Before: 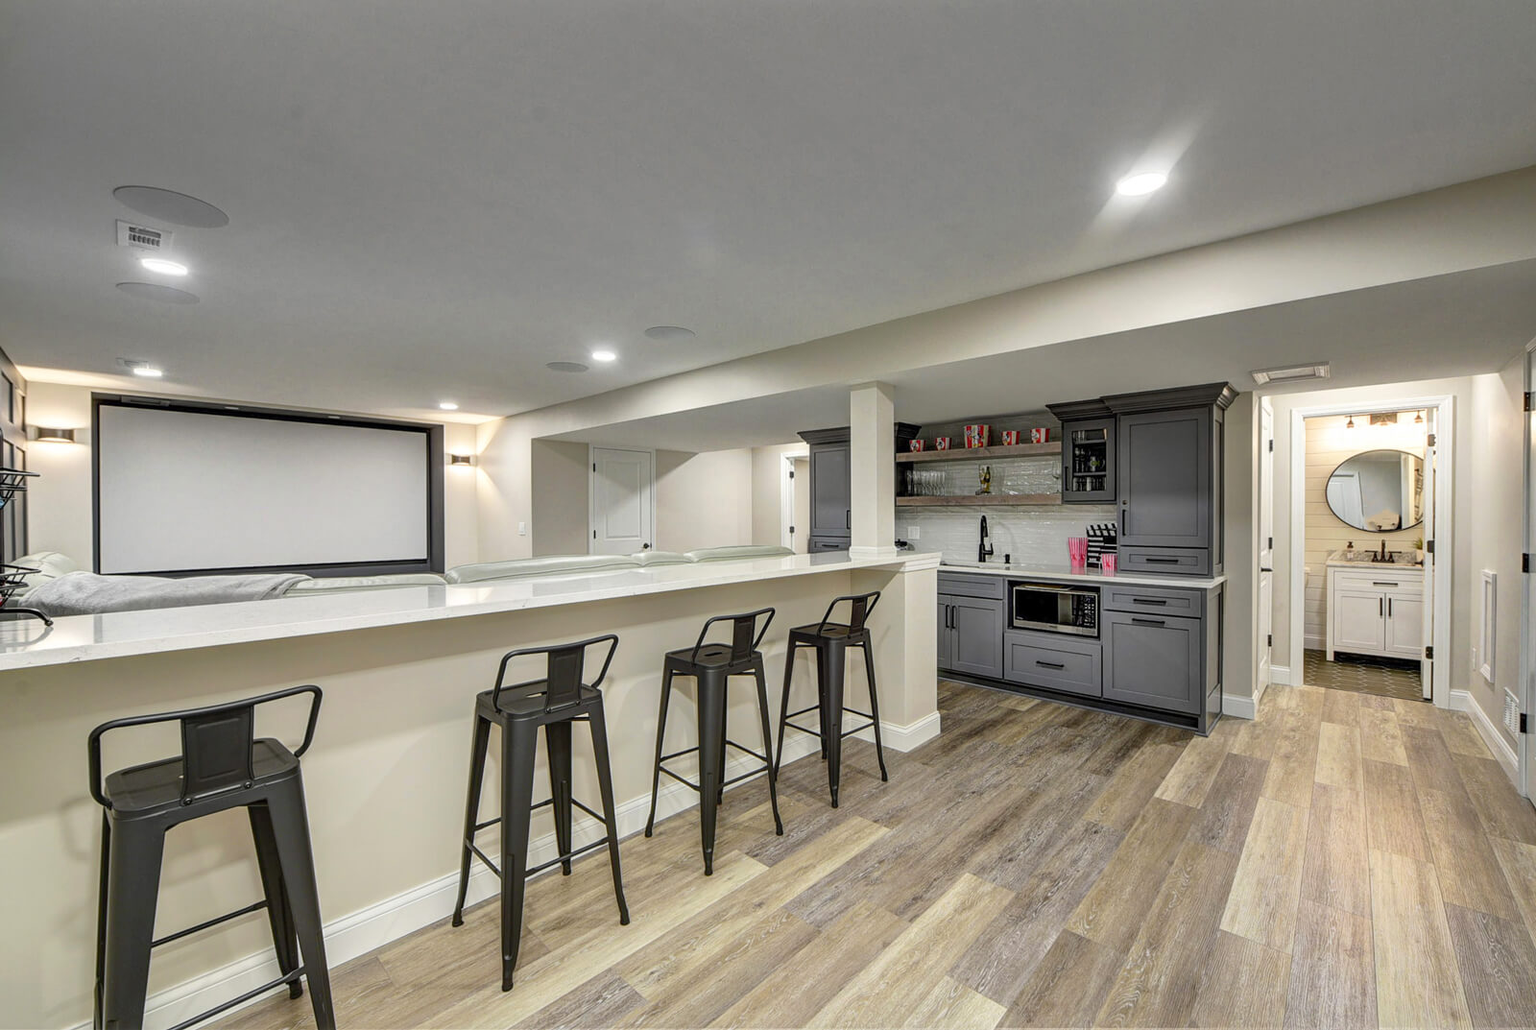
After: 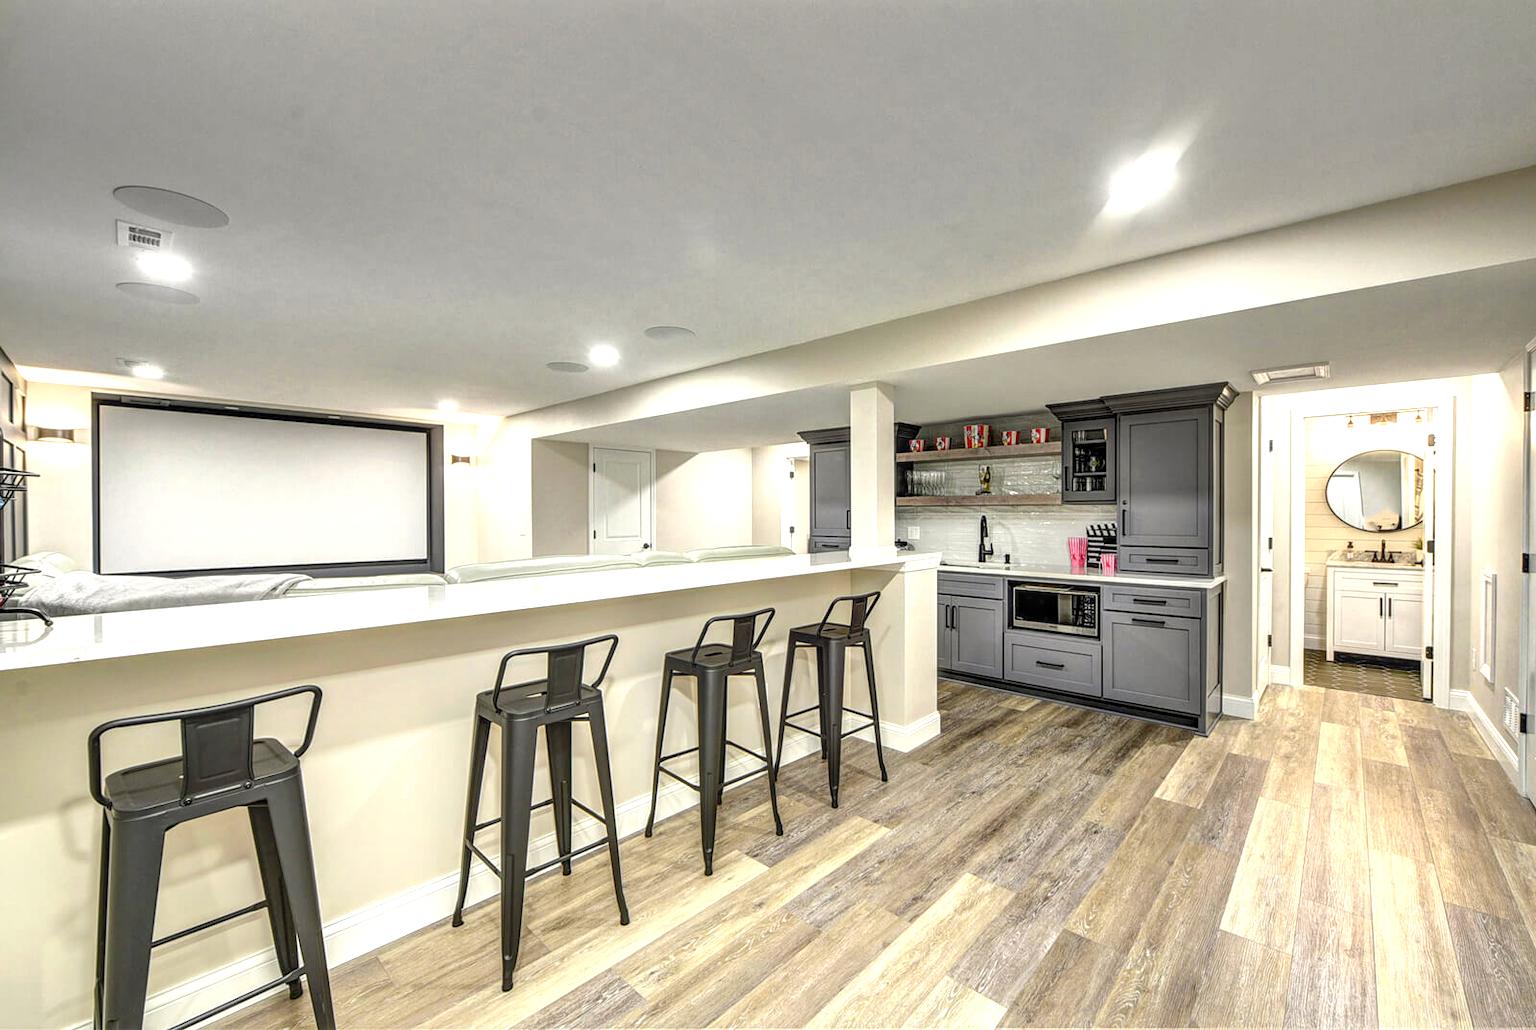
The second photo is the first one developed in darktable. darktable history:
color correction: highlights b* 3
local contrast: on, module defaults
exposure: exposure 0.766 EV, compensate highlight preservation false
